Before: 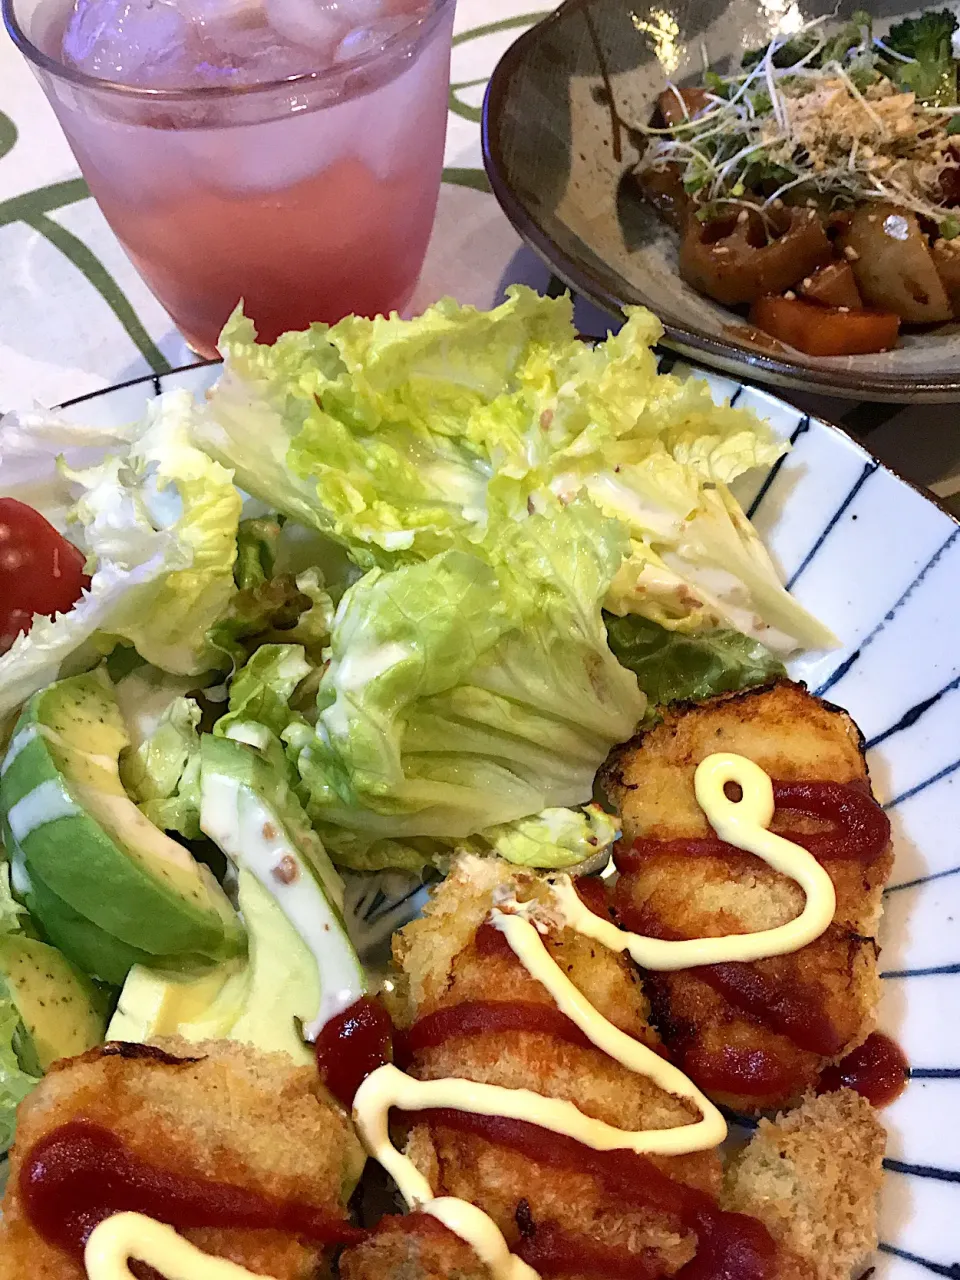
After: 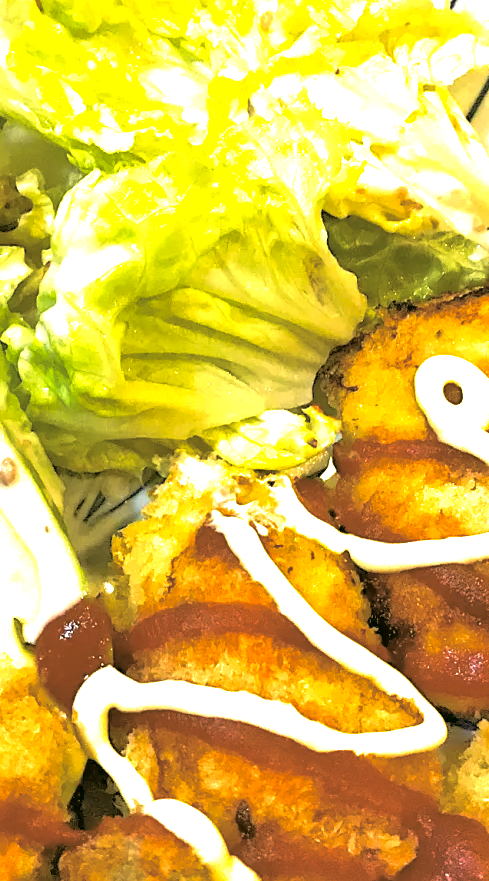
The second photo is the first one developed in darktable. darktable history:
white balance: emerald 1
tone equalizer: -7 EV 0.15 EV, -6 EV 0.6 EV, -5 EV 1.15 EV, -4 EV 1.33 EV, -3 EV 1.15 EV, -2 EV 0.6 EV, -1 EV 0.15 EV, mask exposure compensation -0.5 EV
exposure: exposure 1.2 EV, compensate highlight preservation false
crop and rotate: left 29.237%, top 31.152%, right 19.807%
color correction: highlights a* 5.62, highlights b* 33.57, shadows a* -25.86, shadows b* 4.02
split-toning: shadows › hue 32.4°, shadows › saturation 0.51, highlights › hue 180°, highlights › saturation 0, balance -60.17, compress 55.19%
